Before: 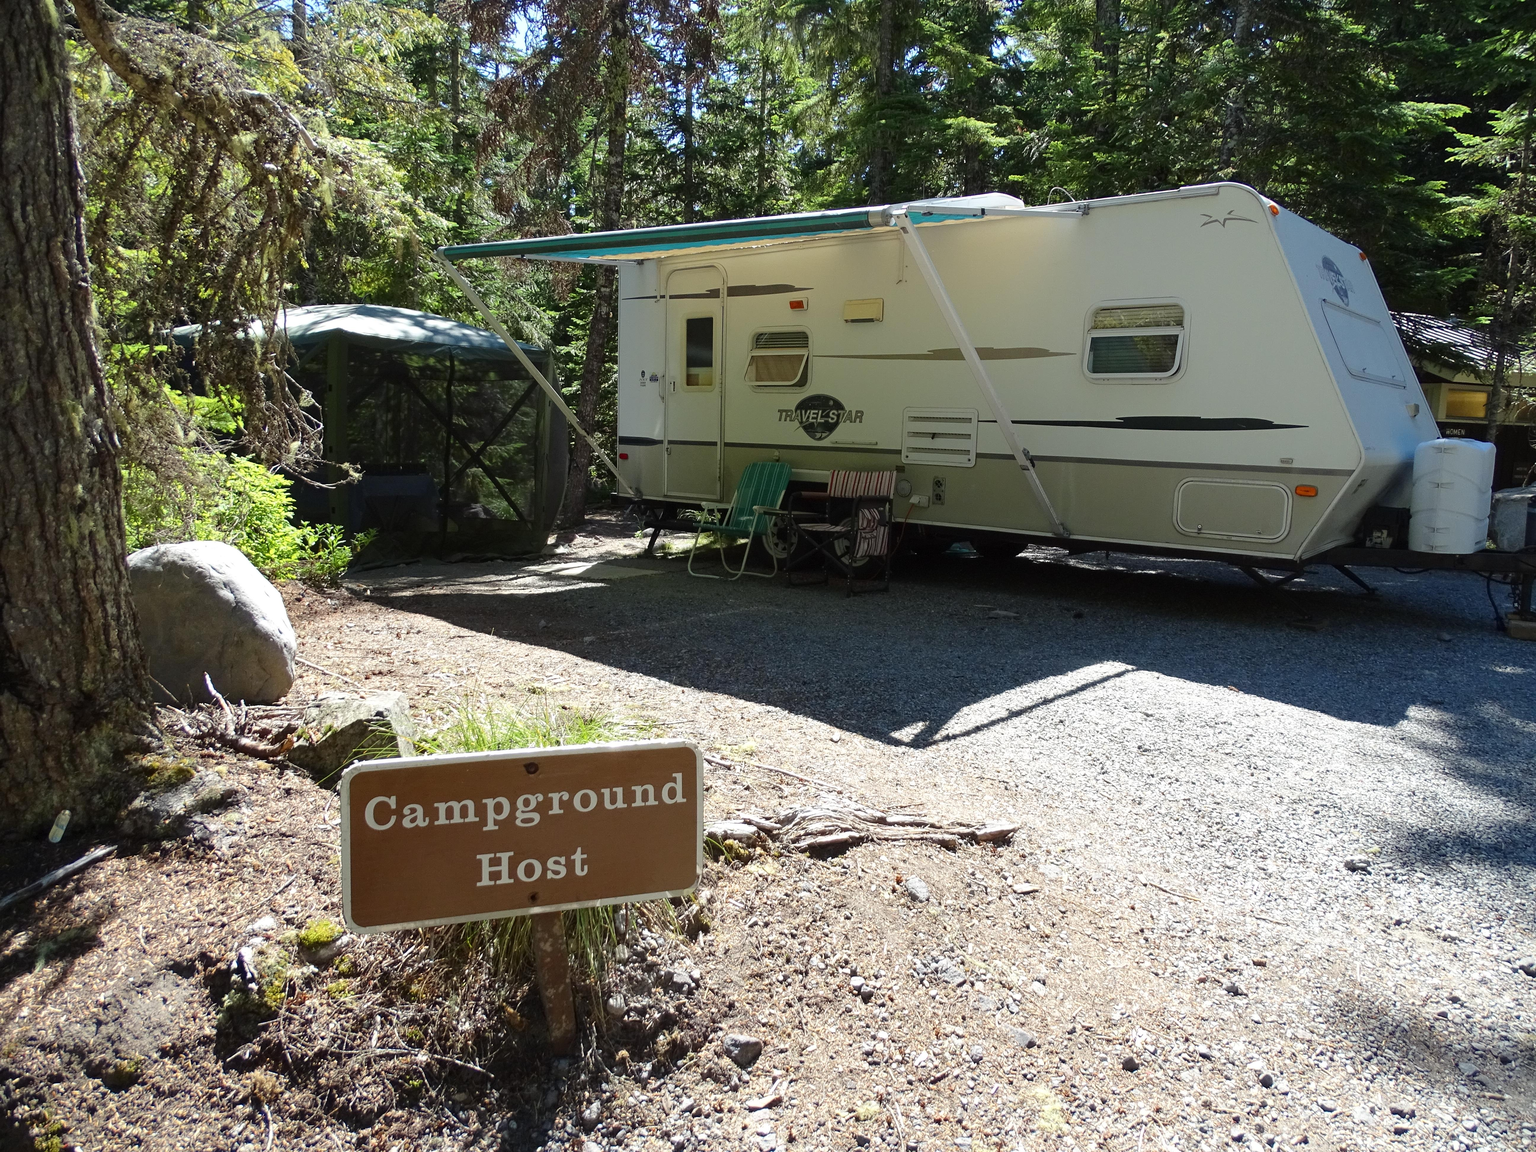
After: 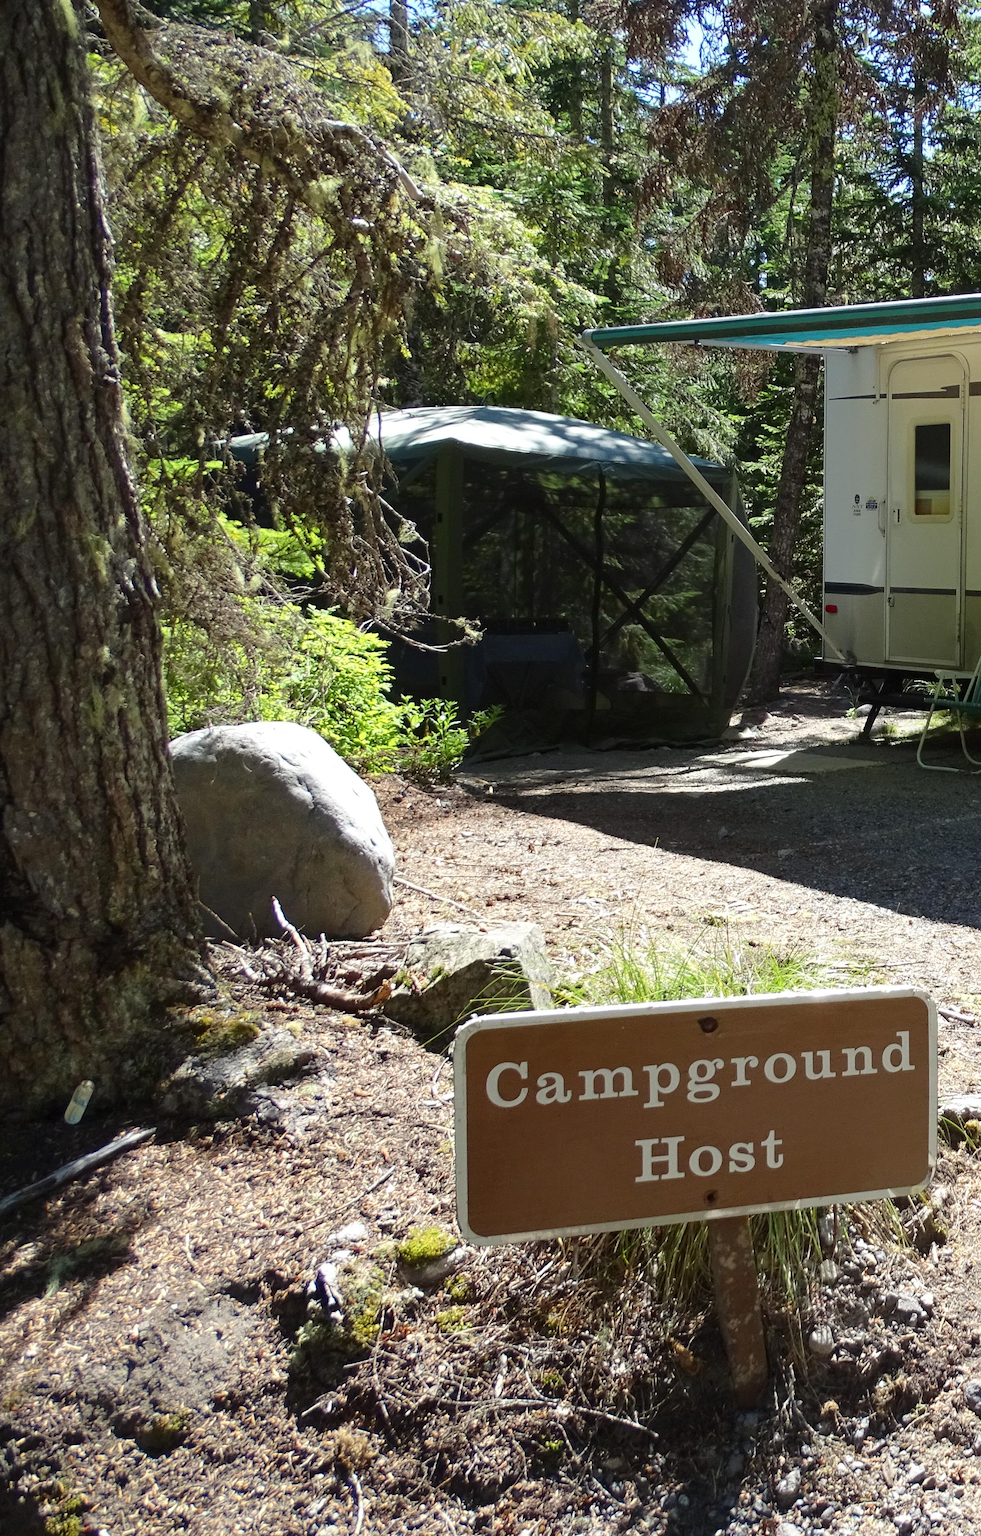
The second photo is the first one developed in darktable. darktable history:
crop and rotate: left 0.051%, top 0%, right 52.023%
